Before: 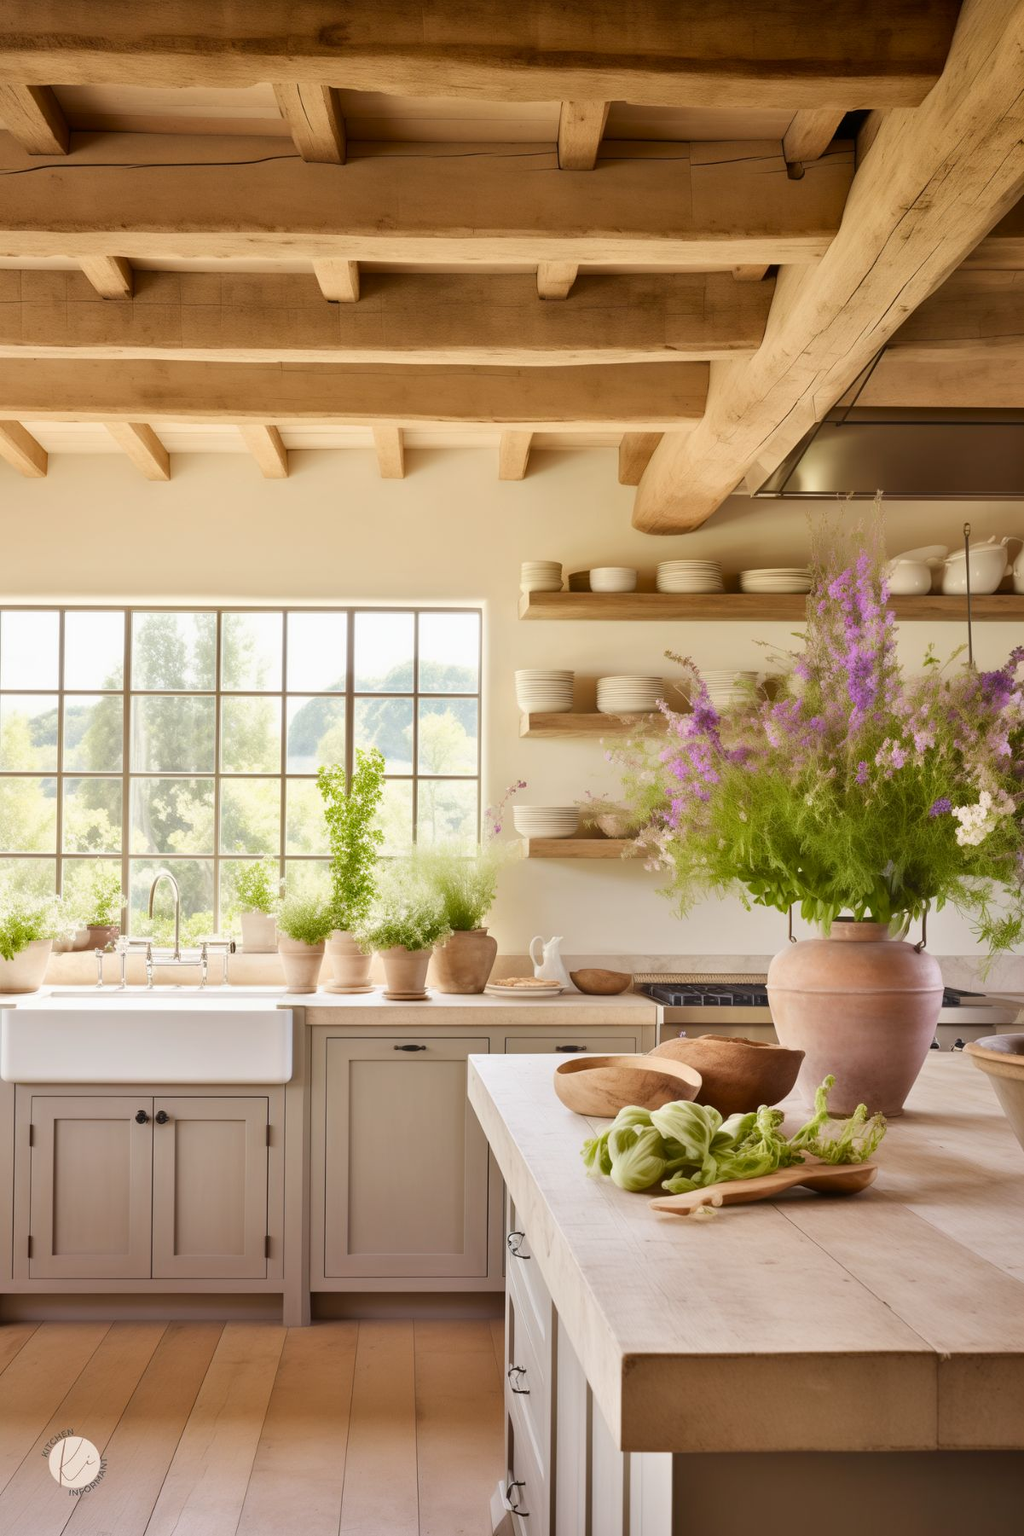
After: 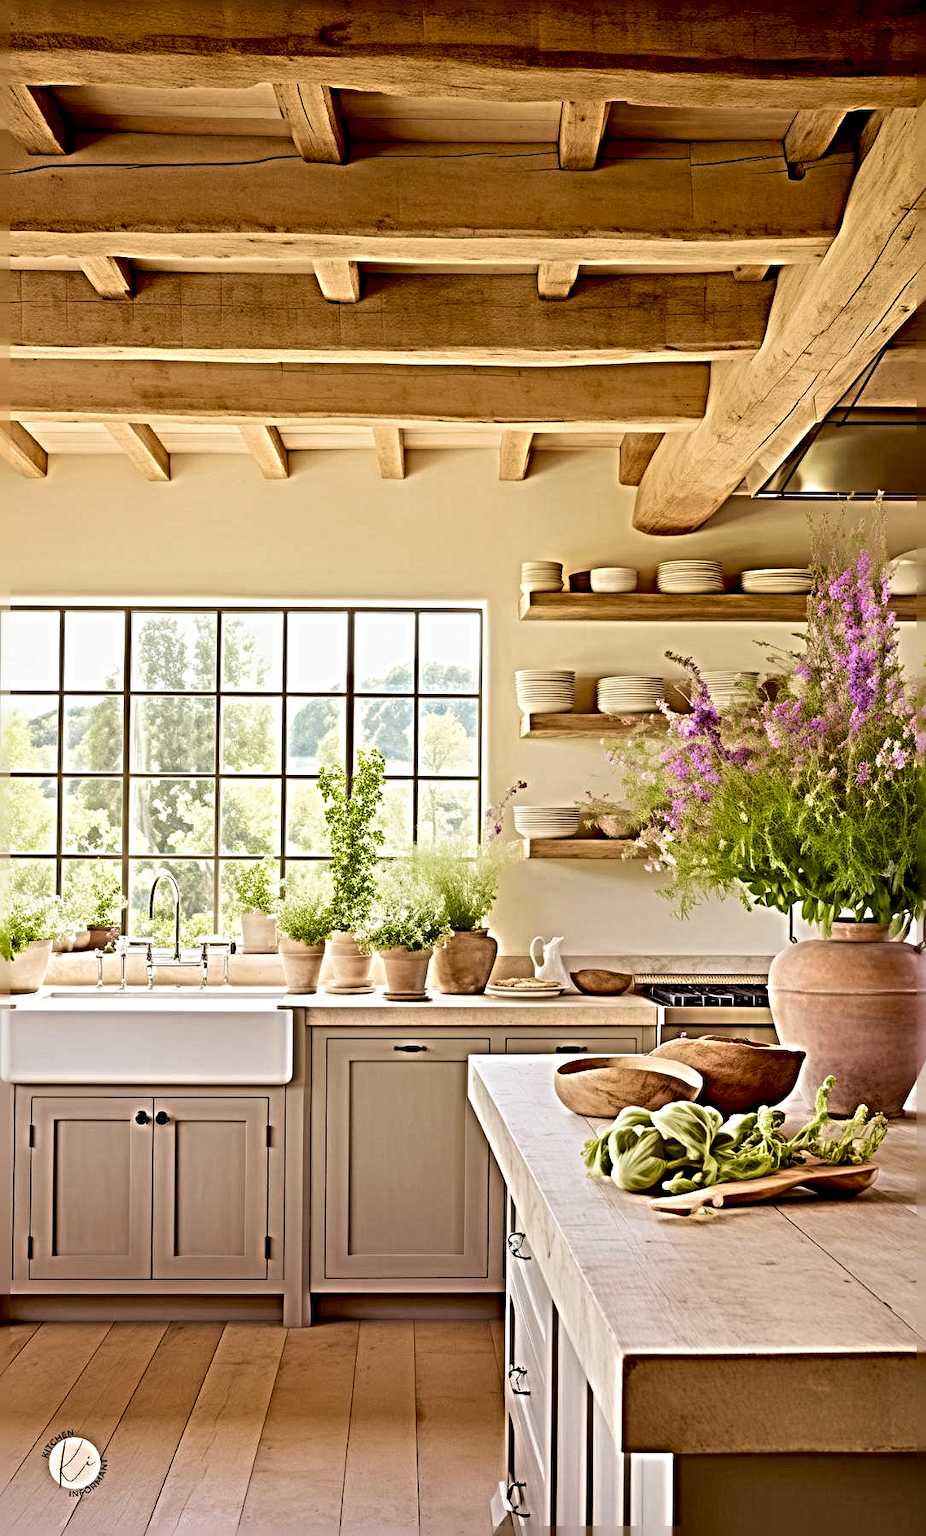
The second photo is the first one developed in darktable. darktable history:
sharpen: radius 6.281, amount 1.806, threshold 0.016
crop: right 9.522%, bottom 0.026%
exposure: black level correction 0.016, exposure -0.008 EV, compensate exposure bias true, compensate highlight preservation false
velvia: on, module defaults
